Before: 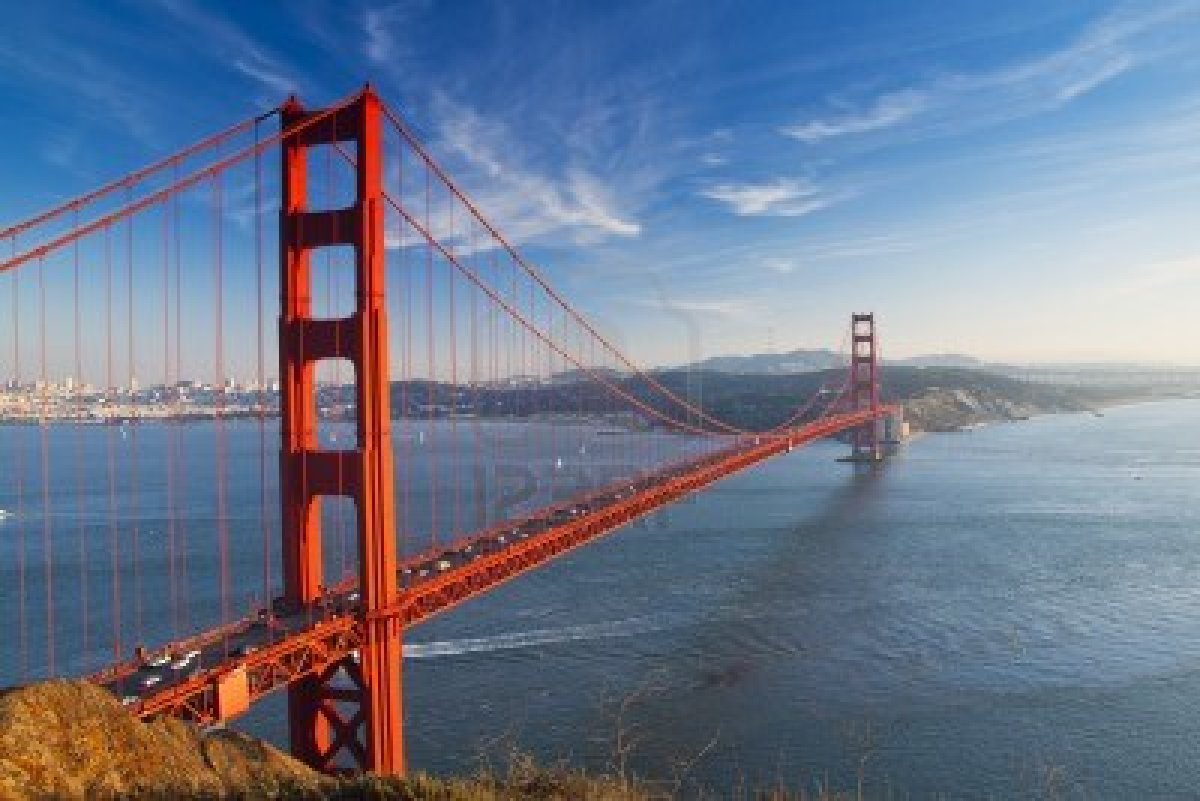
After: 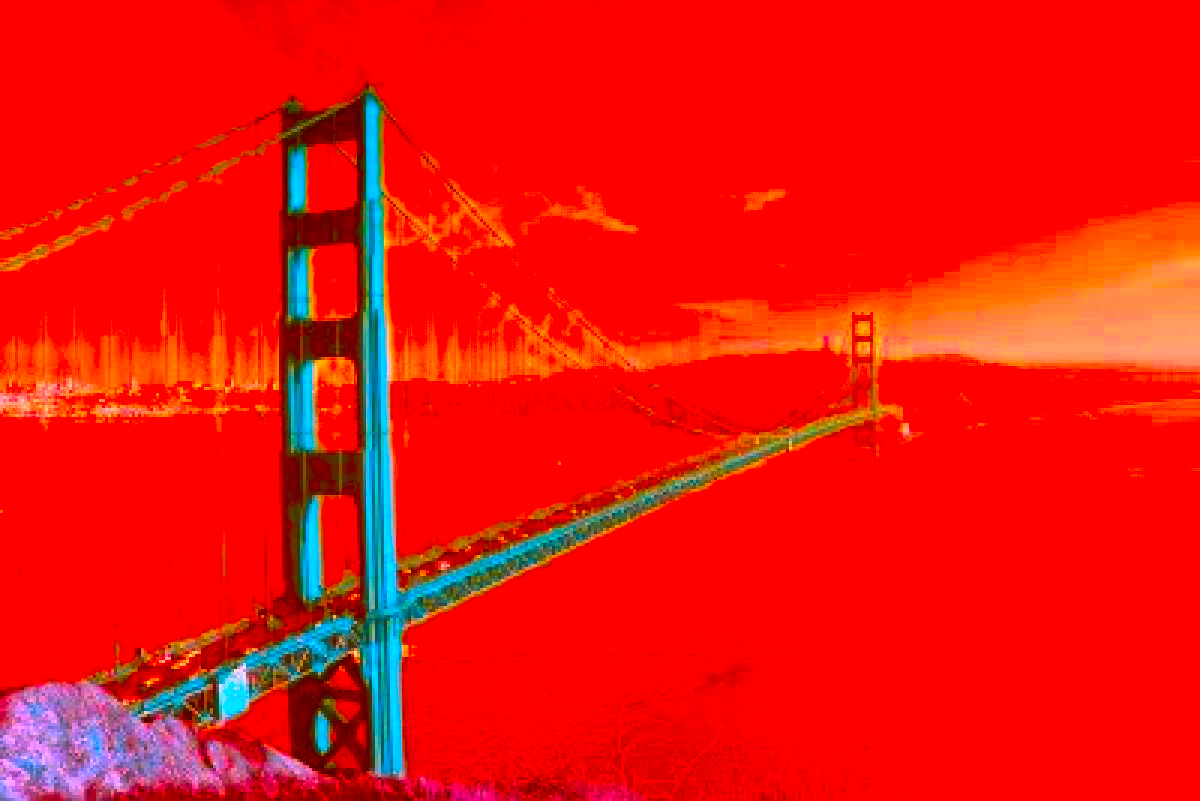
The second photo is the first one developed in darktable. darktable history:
exposure: black level correction 0, exposure 0.695 EV, compensate highlight preservation false
color correction: highlights a* -39.32, highlights b* -39.4, shadows a* -39.38, shadows b* -39.83, saturation -2.99
tone equalizer: edges refinement/feathering 500, mask exposure compensation -1.57 EV, preserve details no
